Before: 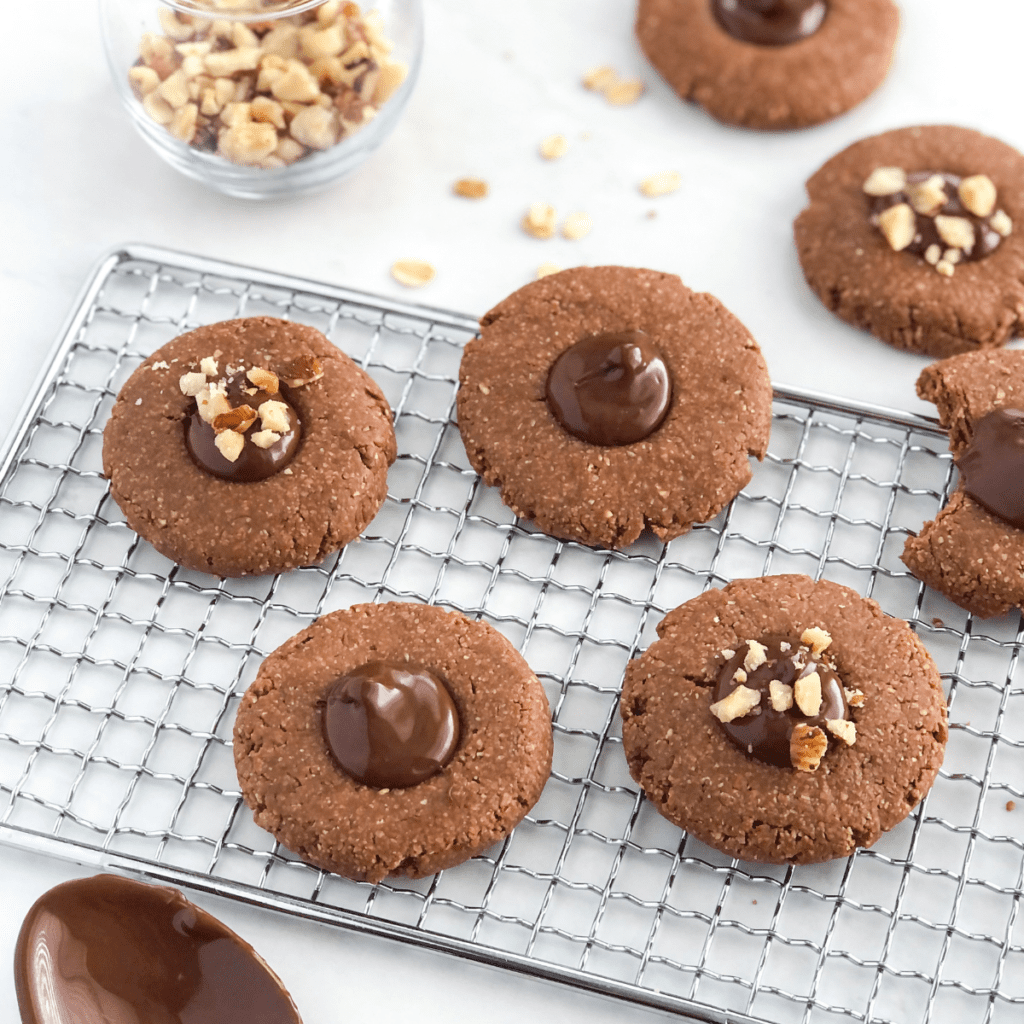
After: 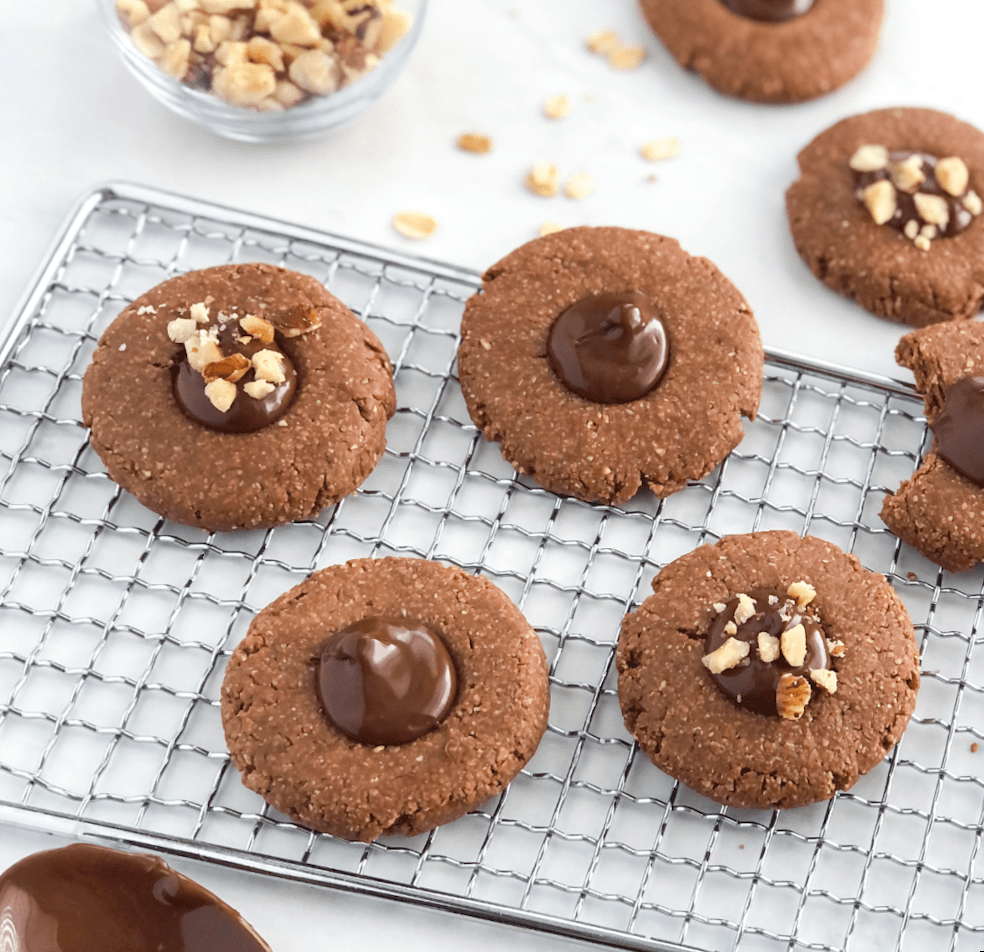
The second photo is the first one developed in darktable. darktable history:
rotate and perspective: rotation 0.679°, lens shift (horizontal) 0.136, crop left 0.009, crop right 0.991, crop top 0.078, crop bottom 0.95
crop and rotate: left 3.238%
